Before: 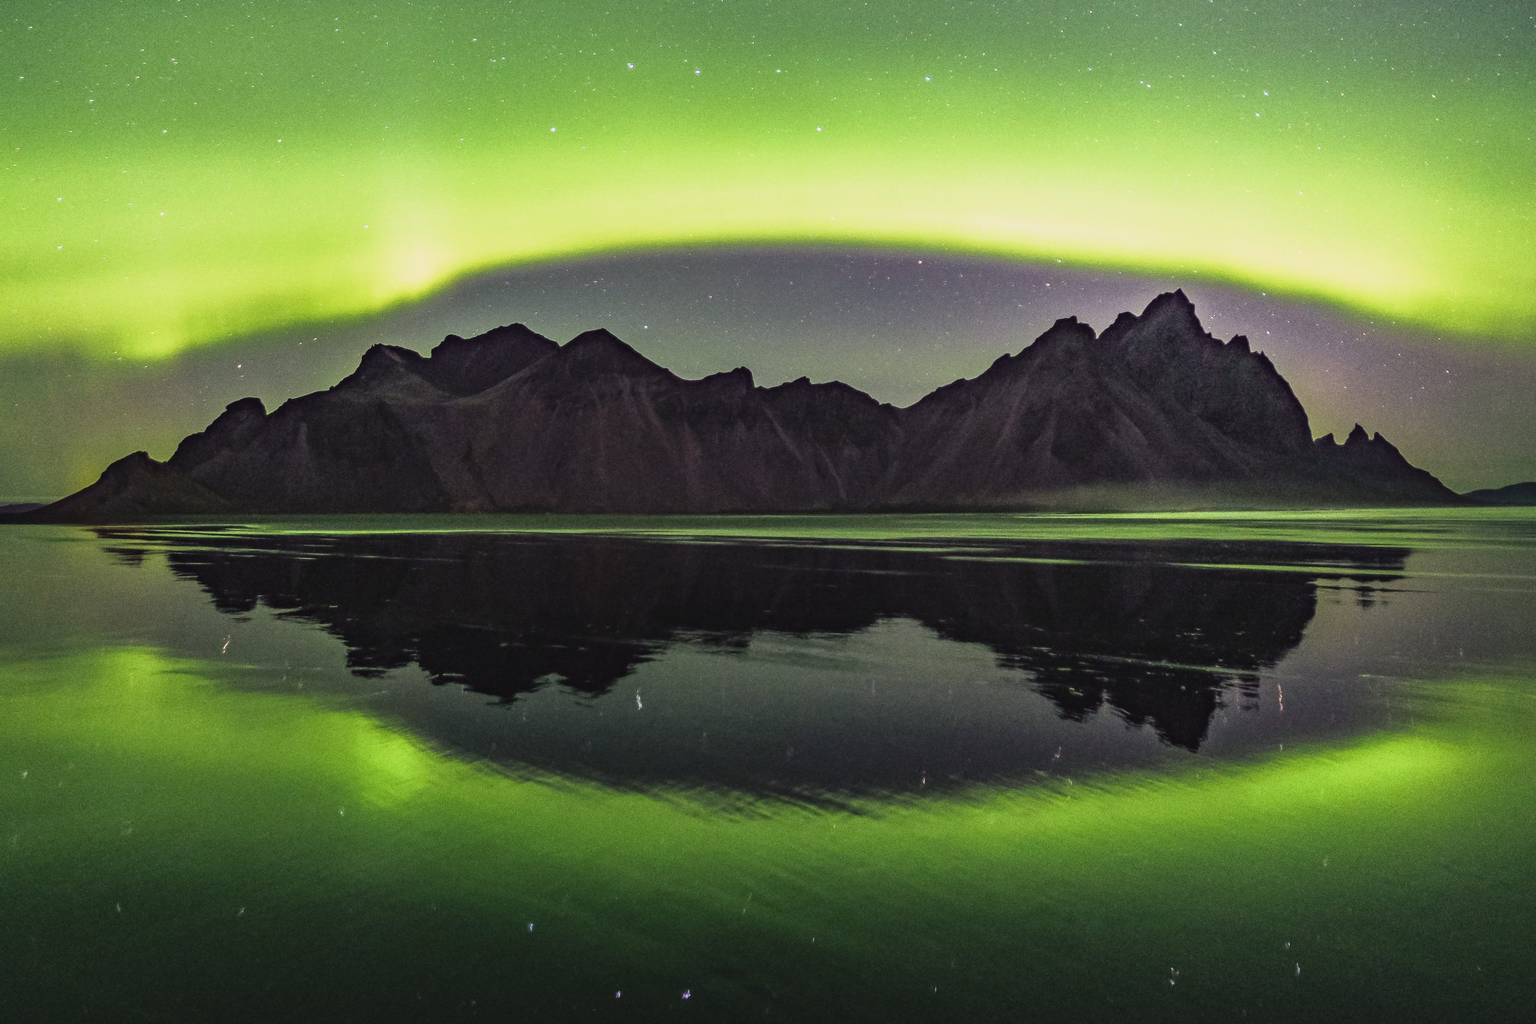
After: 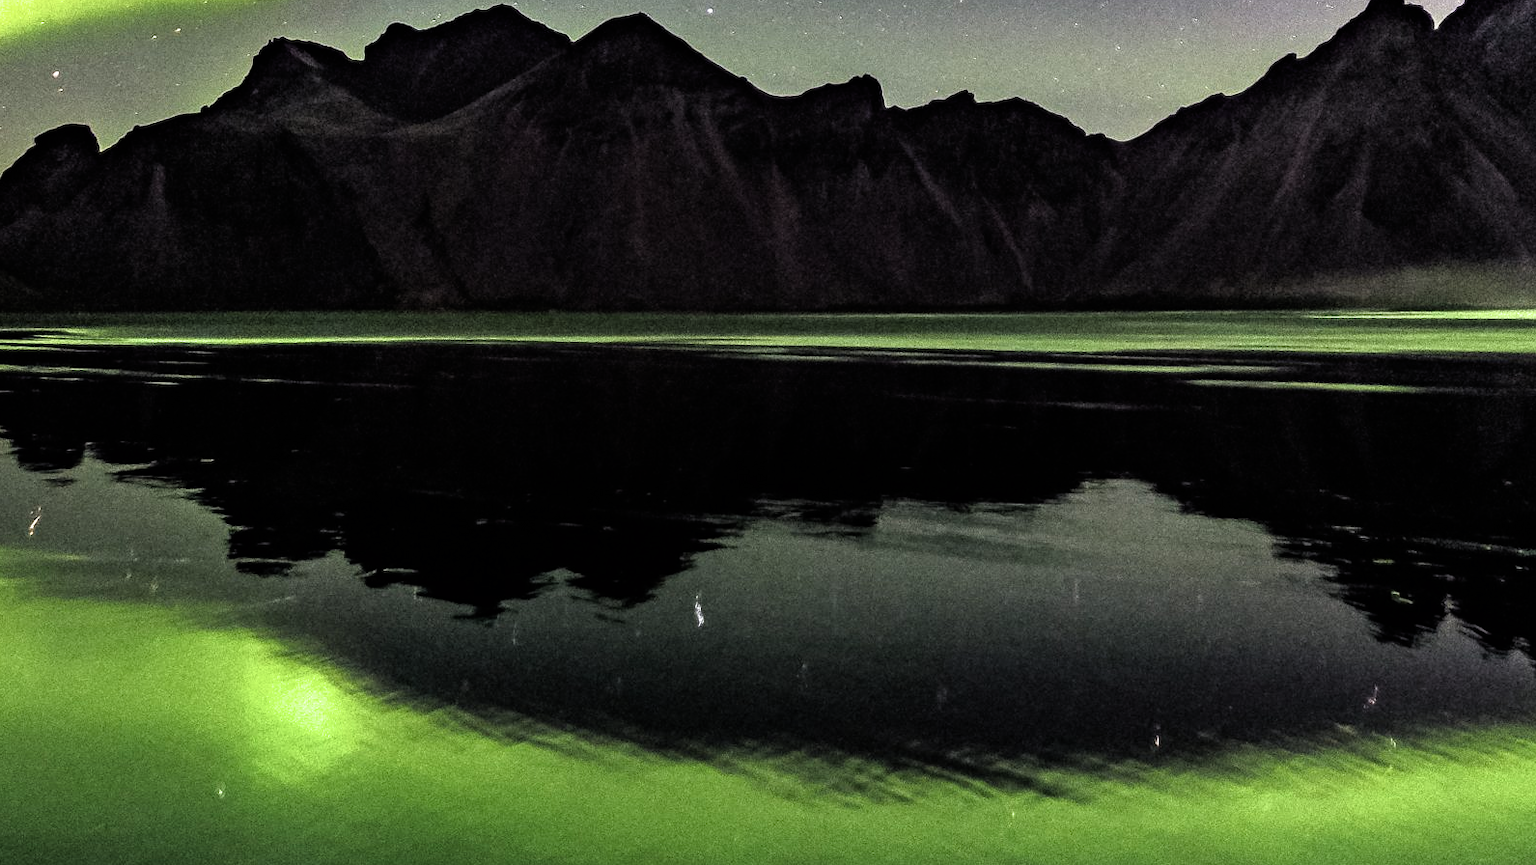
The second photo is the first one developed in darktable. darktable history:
crop: left 13.329%, top 31.331%, right 24.505%, bottom 16.065%
tone equalizer: -8 EV -0.399 EV, -7 EV -0.399 EV, -6 EV -0.306 EV, -5 EV -0.196 EV, -3 EV 0.221 EV, -2 EV 0.313 EV, -1 EV 0.406 EV, +0 EV 0.409 EV
filmic rgb: black relative exposure -8.26 EV, white relative exposure 2.2 EV, target white luminance 99.978%, hardness 7.06, latitude 74.27%, contrast 1.325, highlights saturation mix -2.88%, shadows ↔ highlights balance 30.38%, iterations of high-quality reconstruction 0
